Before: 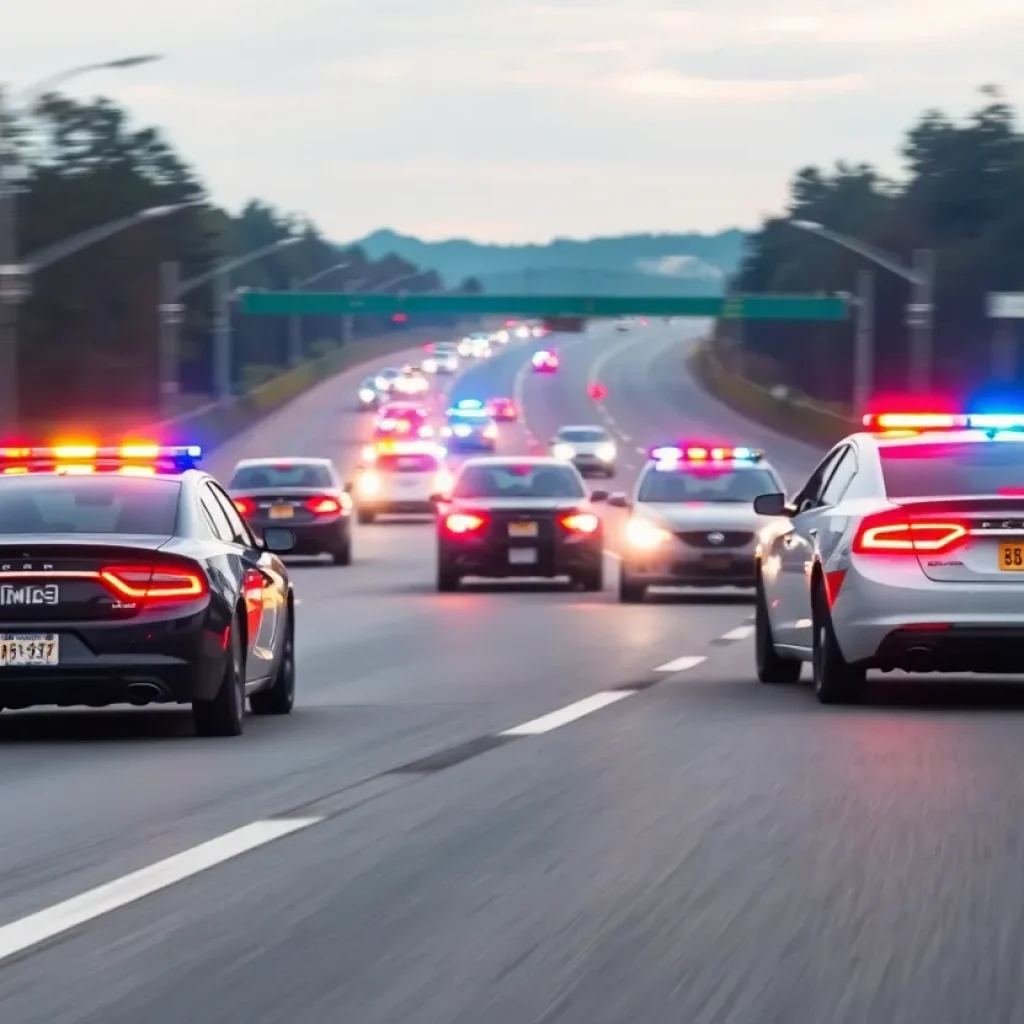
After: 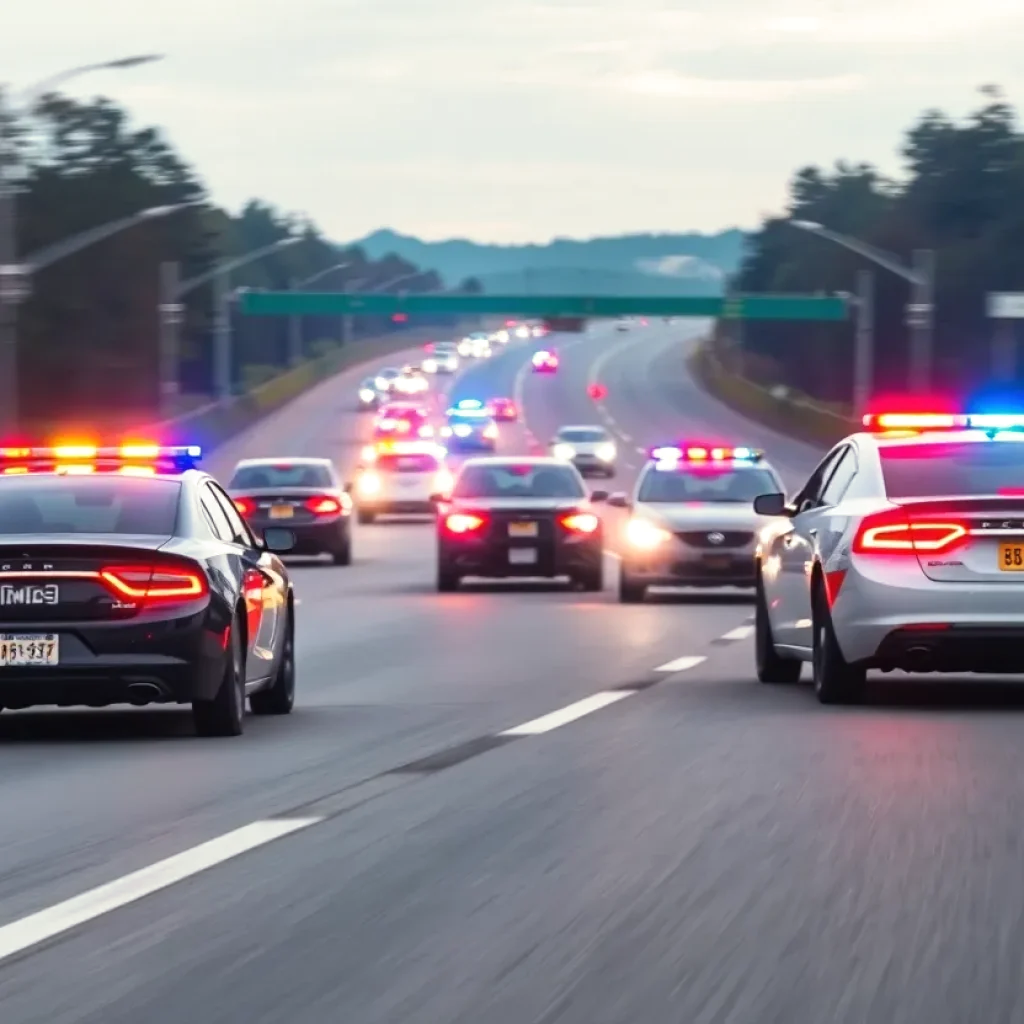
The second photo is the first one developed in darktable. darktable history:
exposure: black level correction -0.001, exposure 0.08 EV, compensate highlight preservation false
split-toning: shadows › saturation 0.61, highlights › saturation 0.58, balance -28.74, compress 87.36%
